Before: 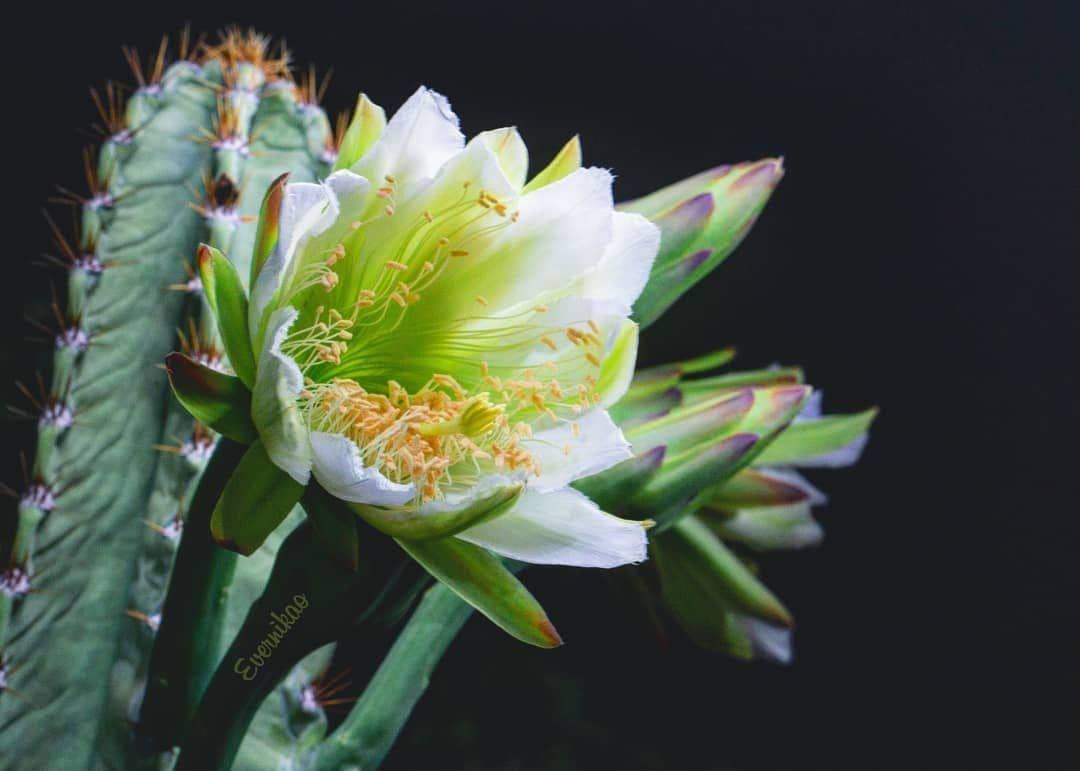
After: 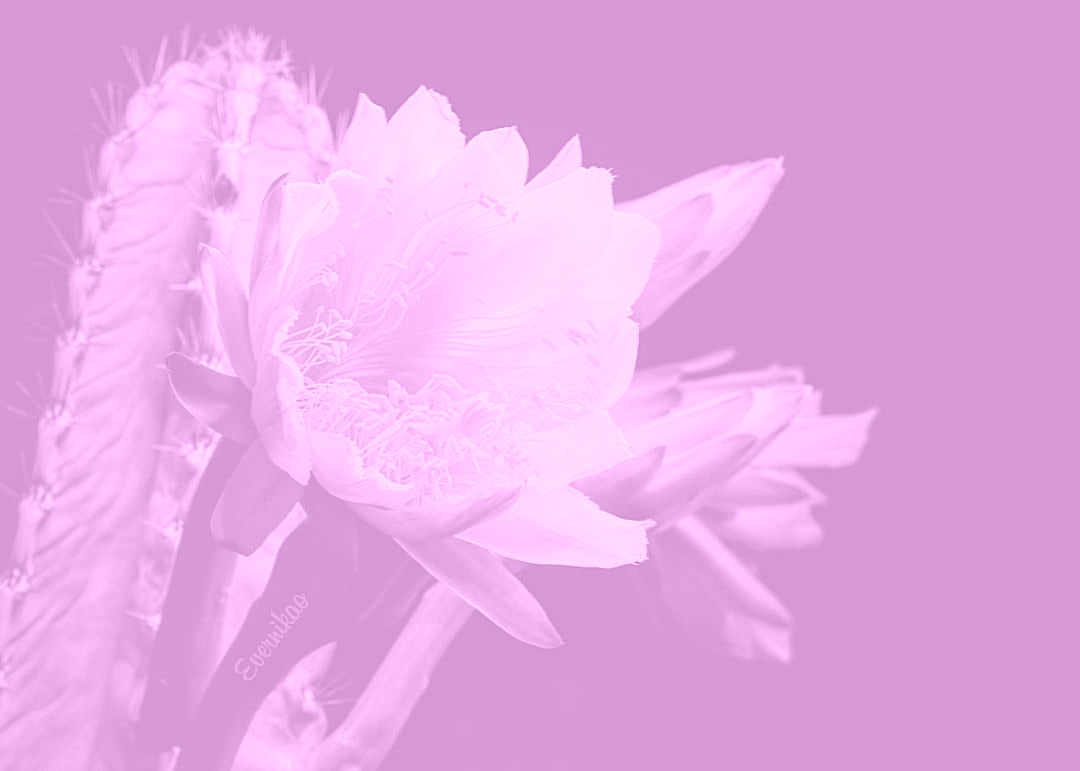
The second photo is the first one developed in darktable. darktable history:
sharpen: on, module defaults
colorize: hue 331.2°, saturation 69%, source mix 30.28%, lightness 69.02%, version 1
